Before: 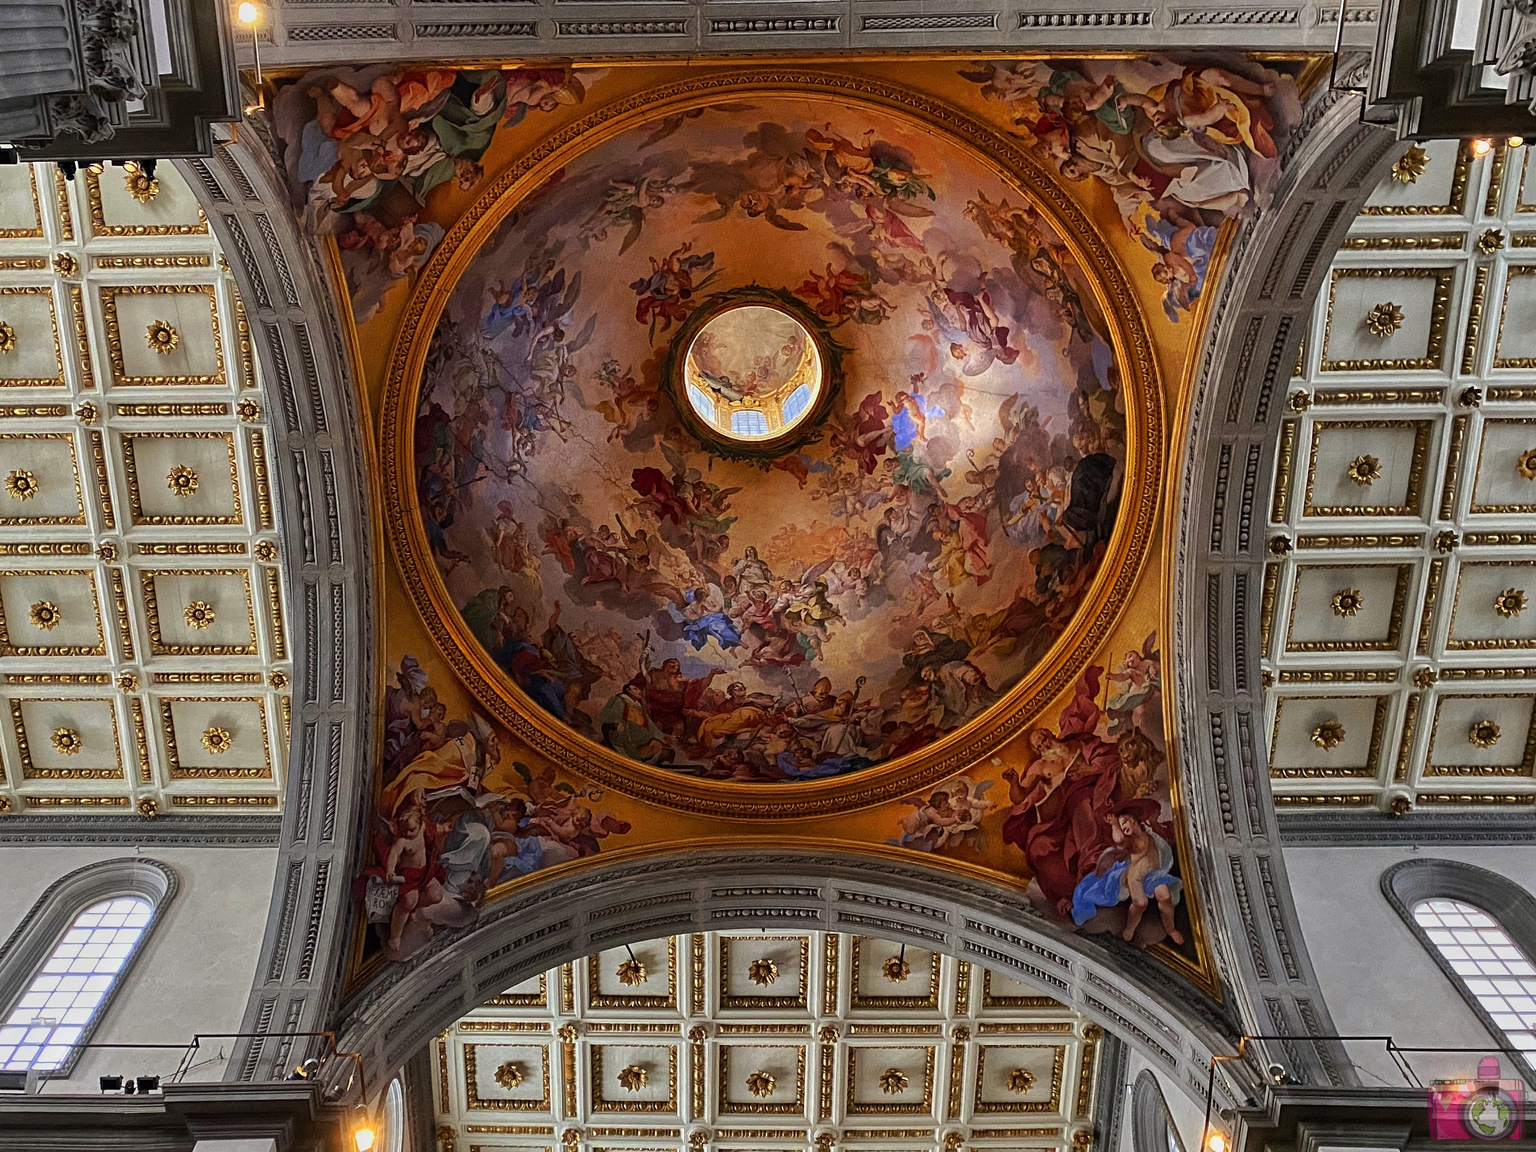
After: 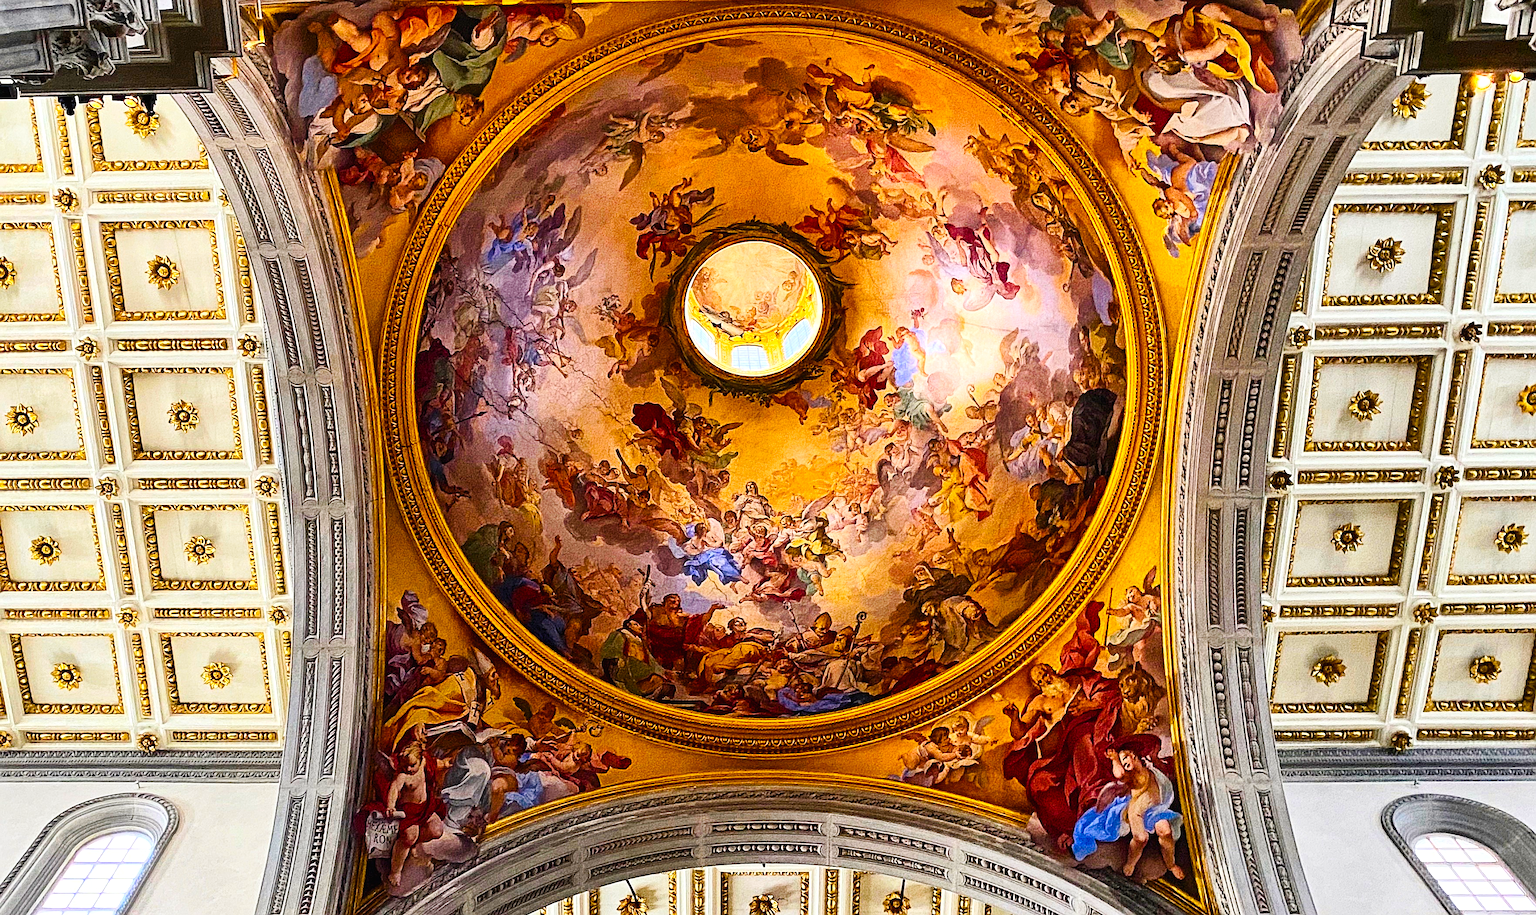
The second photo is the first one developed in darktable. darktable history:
crop and rotate: top 5.67%, bottom 14.817%
exposure: black level correction 0, exposure 0.5 EV, compensate highlight preservation false
tone curve: curves: ch0 [(0, 0.01) (0.037, 0.032) (0.131, 0.108) (0.275, 0.258) (0.483, 0.512) (0.61, 0.661) (0.696, 0.742) (0.792, 0.834) (0.911, 0.936) (0.997, 0.995)]; ch1 [(0, 0) (0.308, 0.29) (0.425, 0.411) (0.503, 0.502) (0.551, 0.563) (0.683, 0.706) (0.746, 0.77) (1, 1)]; ch2 [(0, 0) (0.246, 0.233) (0.36, 0.352) (0.415, 0.415) (0.485, 0.487) (0.502, 0.502) (0.525, 0.523) (0.545, 0.552) (0.587, 0.6) (0.636, 0.652) (0.711, 0.729) (0.845, 0.855) (0.998, 0.977)], preserve colors none
sharpen: on, module defaults
contrast brightness saturation: contrast 0.238, brightness 0.094
color balance rgb: power › hue 328.53°, perceptual saturation grading › global saturation 29.976%, global vibrance 40.607%
tone equalizer: on, module defaults
